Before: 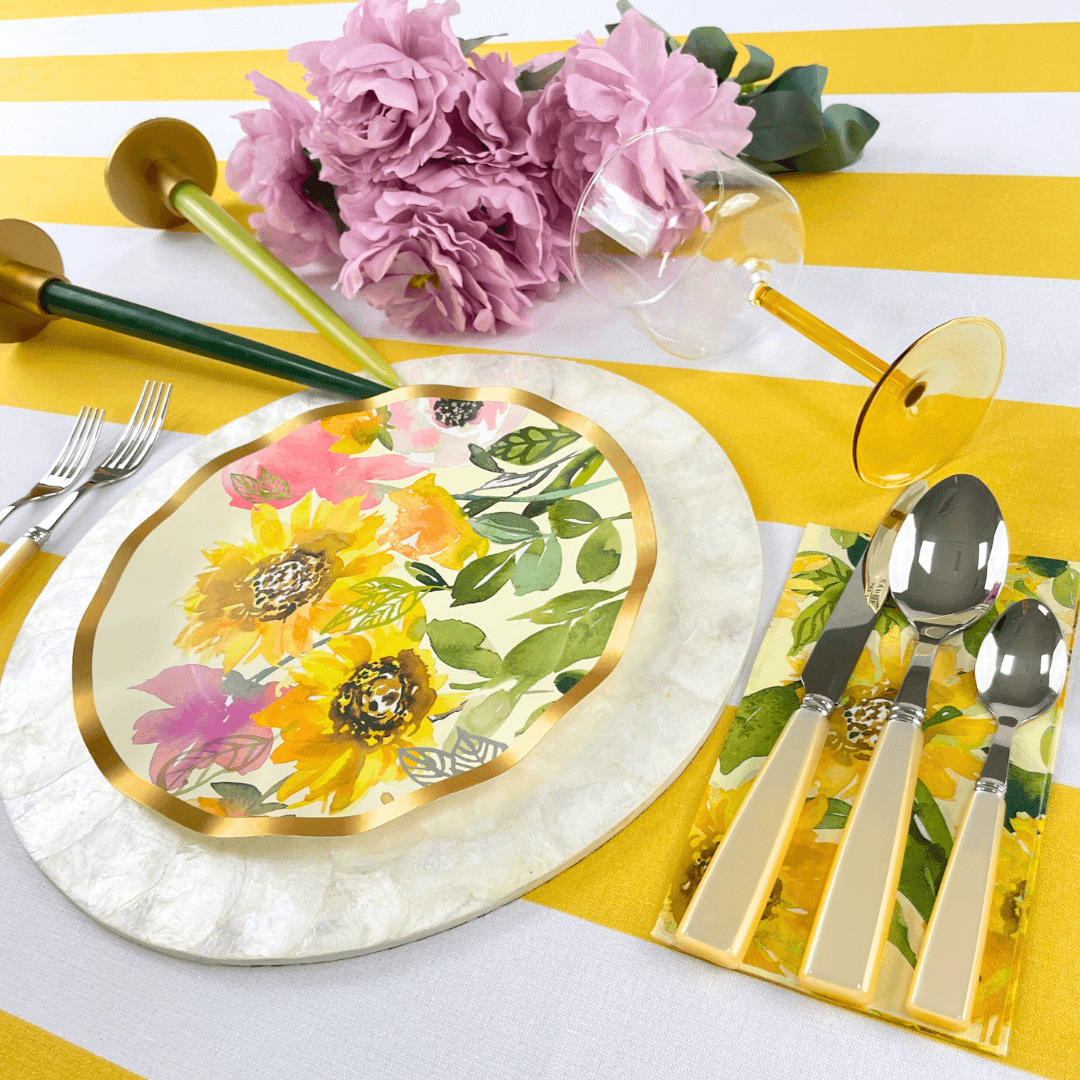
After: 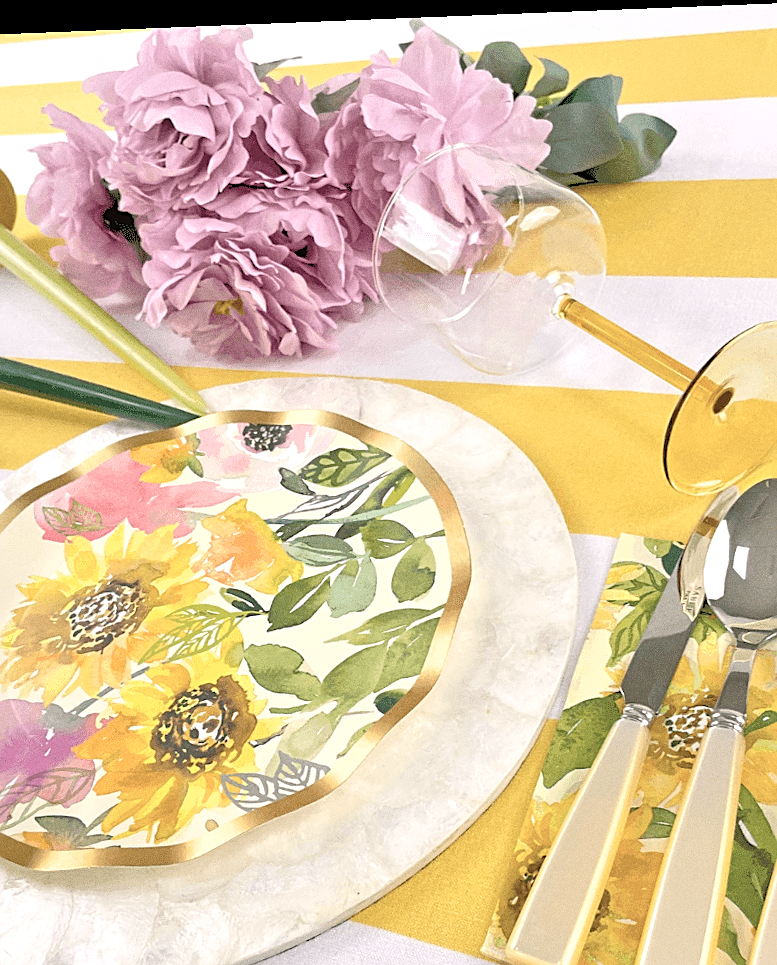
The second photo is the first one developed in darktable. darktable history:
crop: left 18.479%, right 12.2%, bottom 13.971%
white balance: red 0.982, blue 1.018
rgb levels: levels [[0.013, 0.434, 0.89], [0, 0.5, 1], [0, 0.5, 1]]
color correction: highlights a* 5.59, highlights b* 5.24, saturation 0.68
sharpen: on, module defaults
grain: coarseness 0.09 ISO
tone equalizer: -7 EV 0.15 EV, -6 EV 0.6 EV, -5 EV 1.15 EV, -4 EV 1.33 EV, -3 EV 1.15 EV, -2 EV 0.6 EV, -1 EV 0.15 EV, mask exposure compensation -0.5 EV
rotate and perspective: rotation -2.29°, automatic cropping off
